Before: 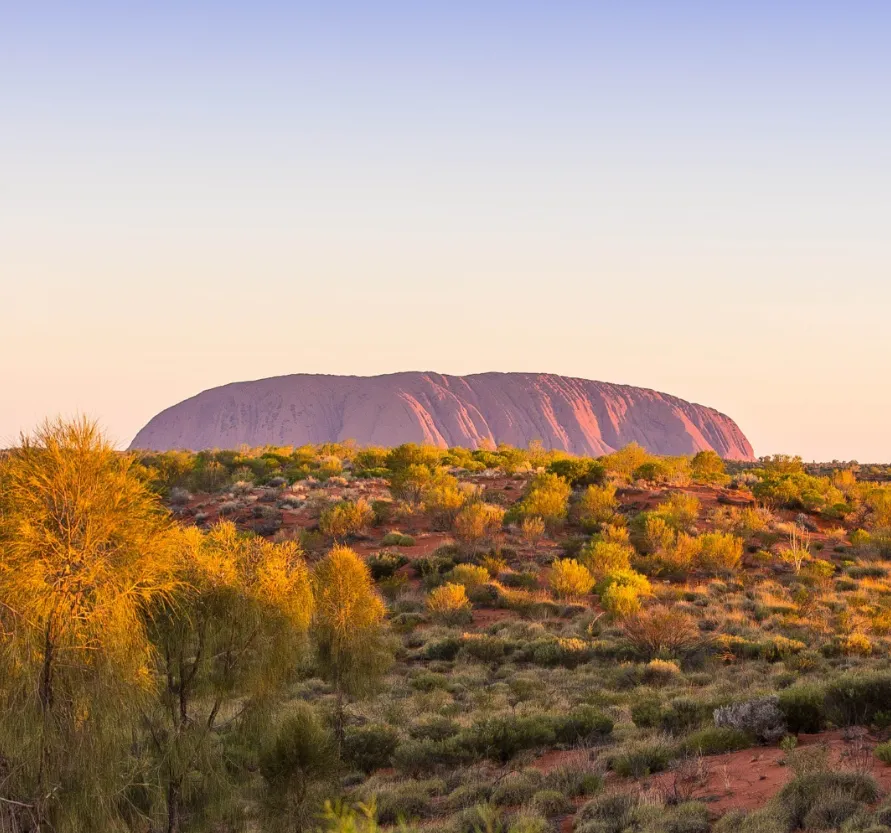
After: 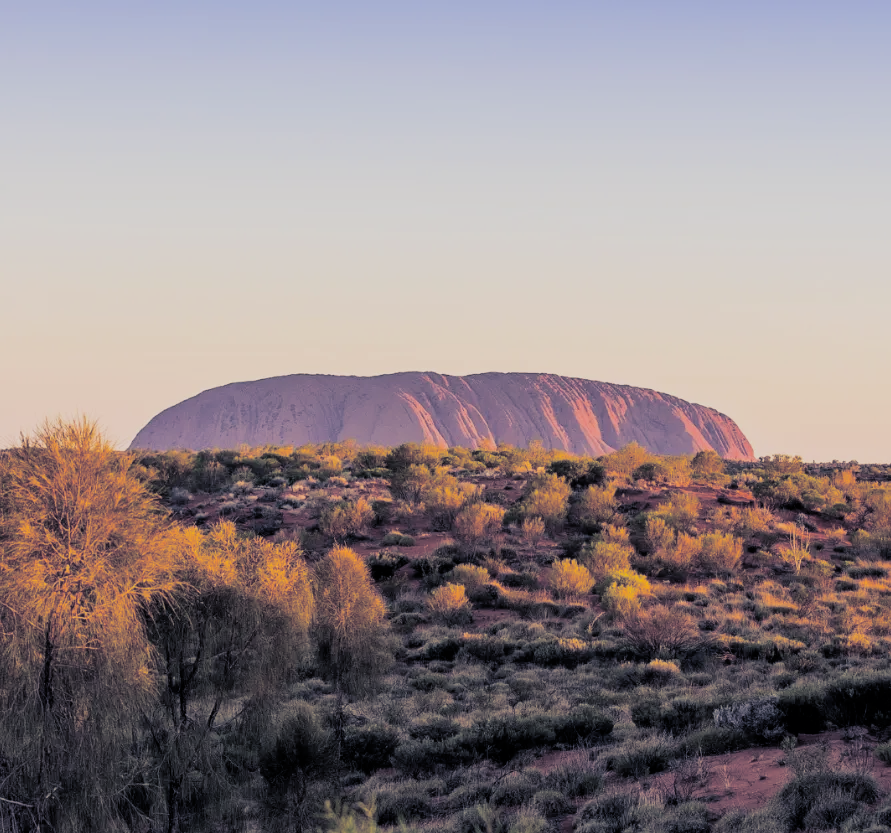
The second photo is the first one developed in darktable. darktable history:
filmic rgb: black relative exposure -5 EV, hardness 2.88, contrast 1.1, highlights saturation mix -20%
split-toning: shadows › hue 230.4°
